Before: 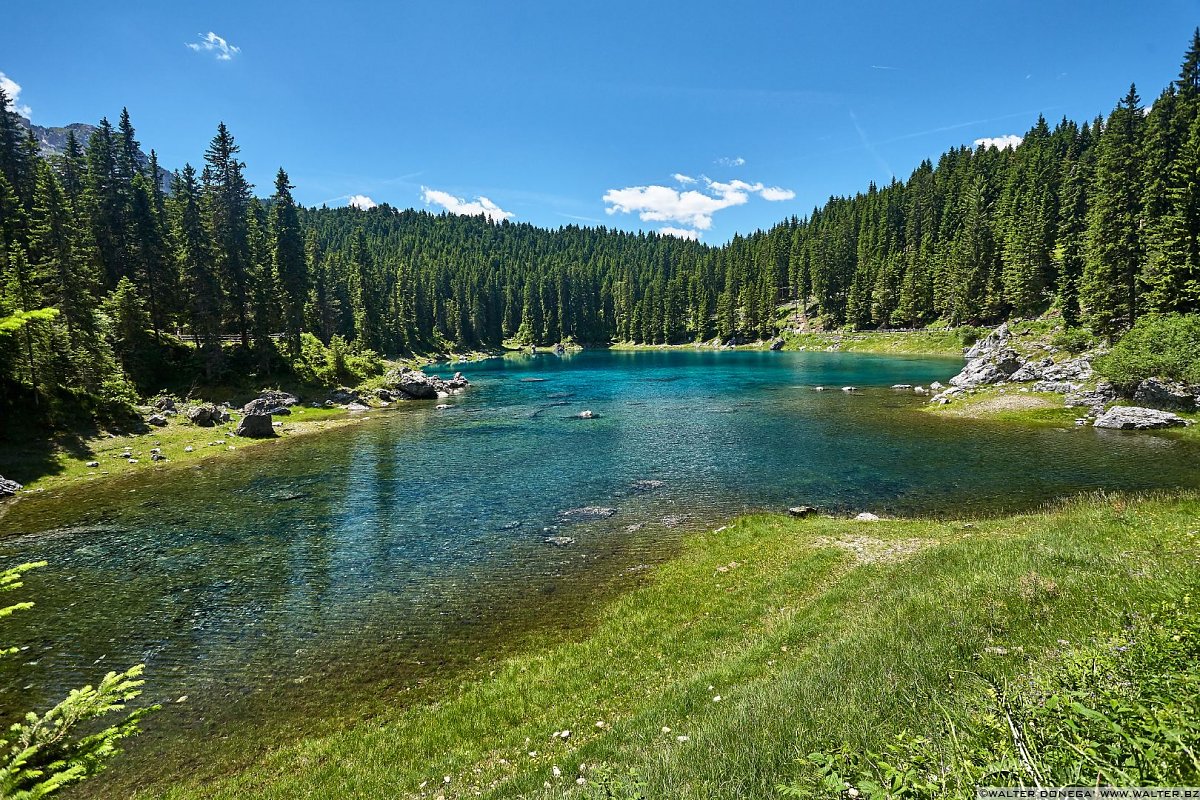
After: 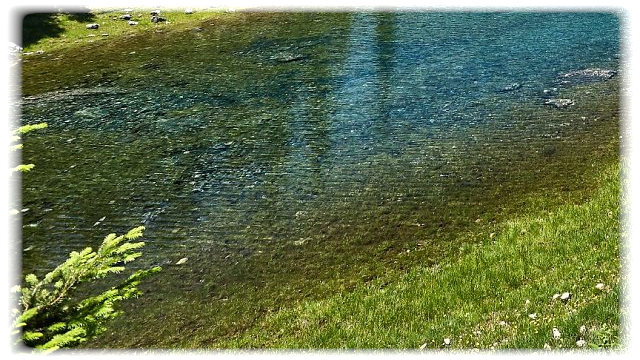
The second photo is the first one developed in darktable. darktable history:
vignetting: fall-off start 93%, fall-off radius 5%, brightness 1, saturation -0.49, automatic ratio true, width/height ratio 1.332, shape 0.04, unbound false
crop and rotate: top 54.778%, right 46.61%, bottom 0.159%
